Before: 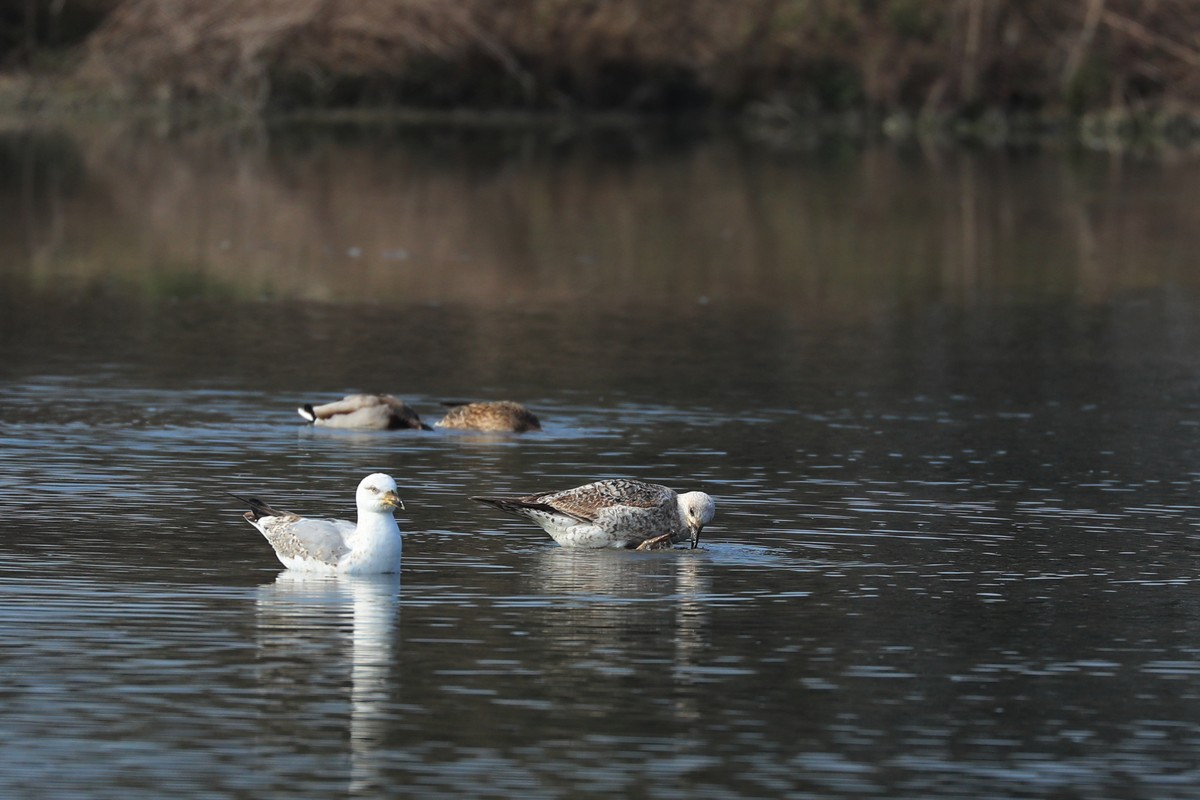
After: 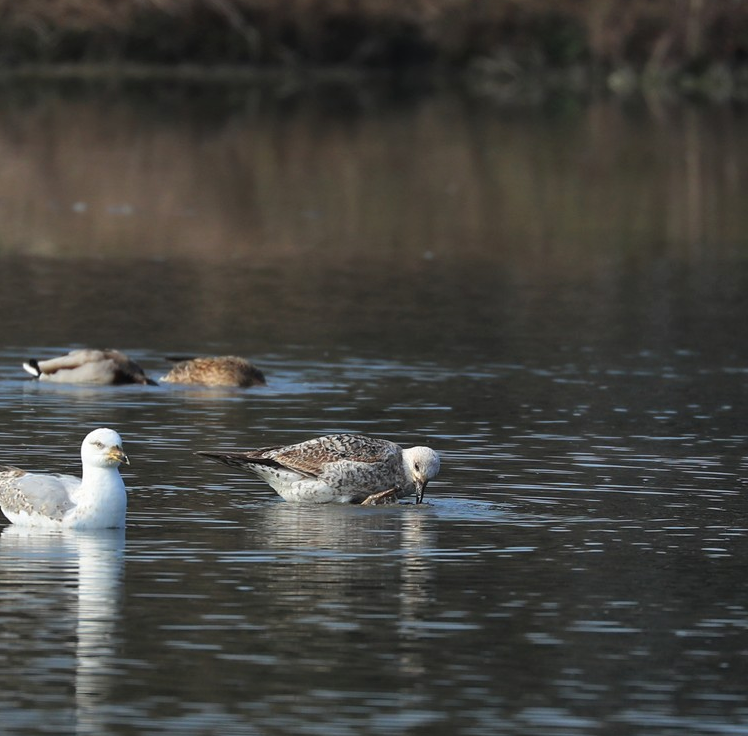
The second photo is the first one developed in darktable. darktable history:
crop and rotate: left 22.918%, top 5.629%, right 14.711%, bottom 2.247%
shadows and highlights: shadows 24.5, highlights -78.15, soften with gaussian
